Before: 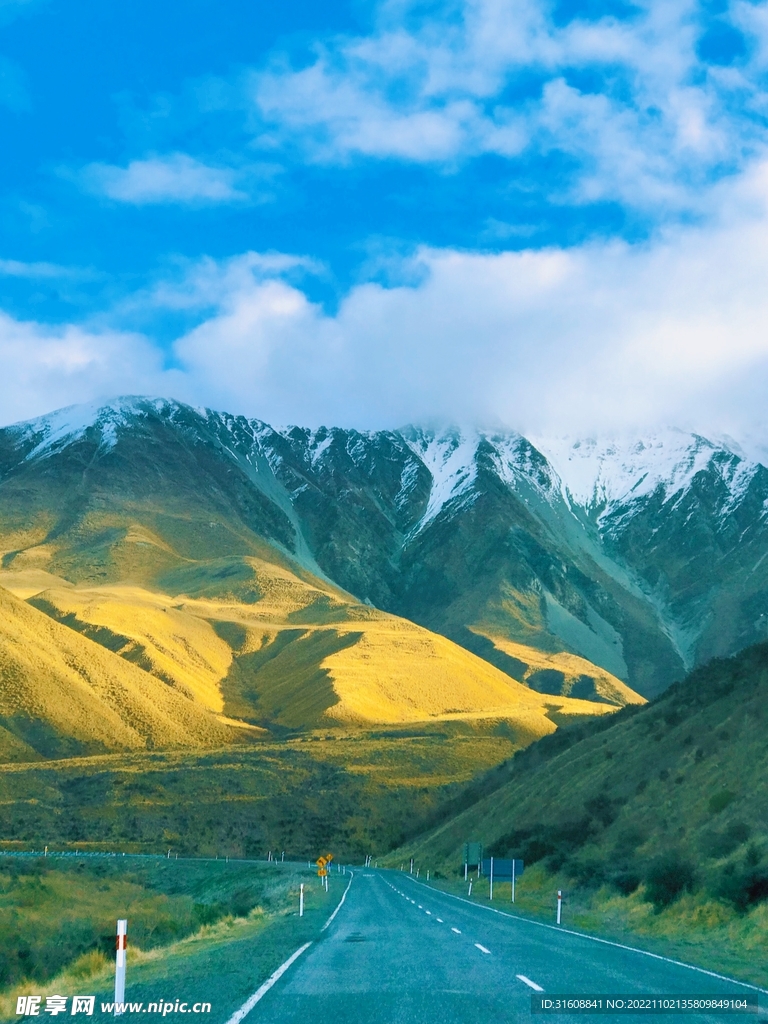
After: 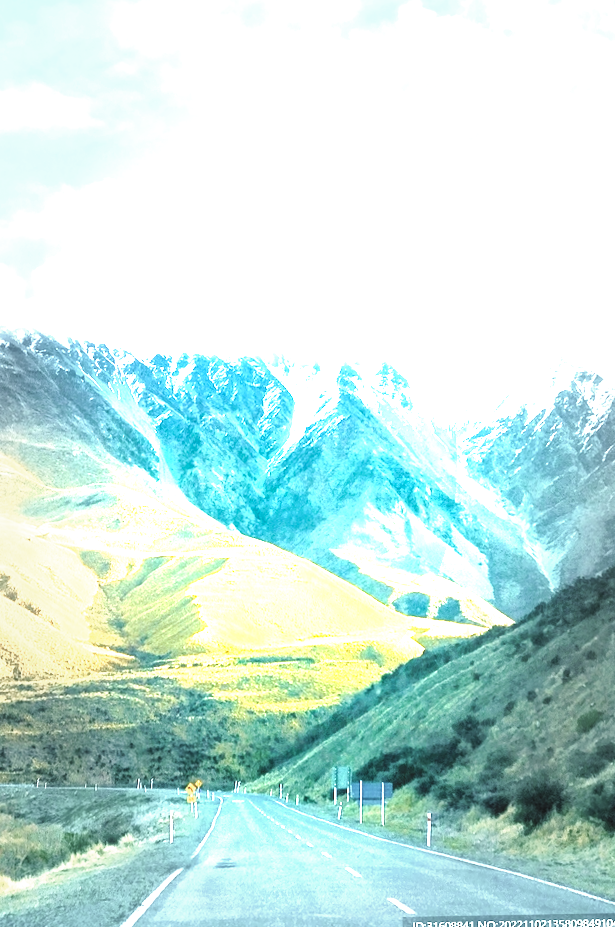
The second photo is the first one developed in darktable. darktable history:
tone curve: curves: ch0 [(0, 0) (0.003, 0.031) (0.011, 0.033) (0.025, 0.036) (0.044, 0.045) (0.069, 0.06) (0.1, 0.079) (0.136, 0.109) (0.177, 0.15) (0.224, 0.192) (0.277, 0.262) (0.335, 0.347) (0.399, 0.433) (0.468, 0.528) (0.543, 0.624) (0.623, 0.705) (0.709, 0.788) (0.801, 0.865) (0.898, 0.933) (1, 1)], preserve colors none
white balance: red 0.983, blue 1.036
exposure: exposure 1.5 EV, compensate highlight preservation false
levels: levels [0.044, 0.475, 0.791]
vignetting: fall-off start 48.41%, automatic ratio true, width/height ratio 1.29, unbound false
rotate and perspective: rotation -1°, crop left 0.011, crop right 0.989, crop top 0.025, crop bottom 0.975
local contrast: detail 110%
crop and rotate: left 17.959%, top 5.771%, right 1.742%
